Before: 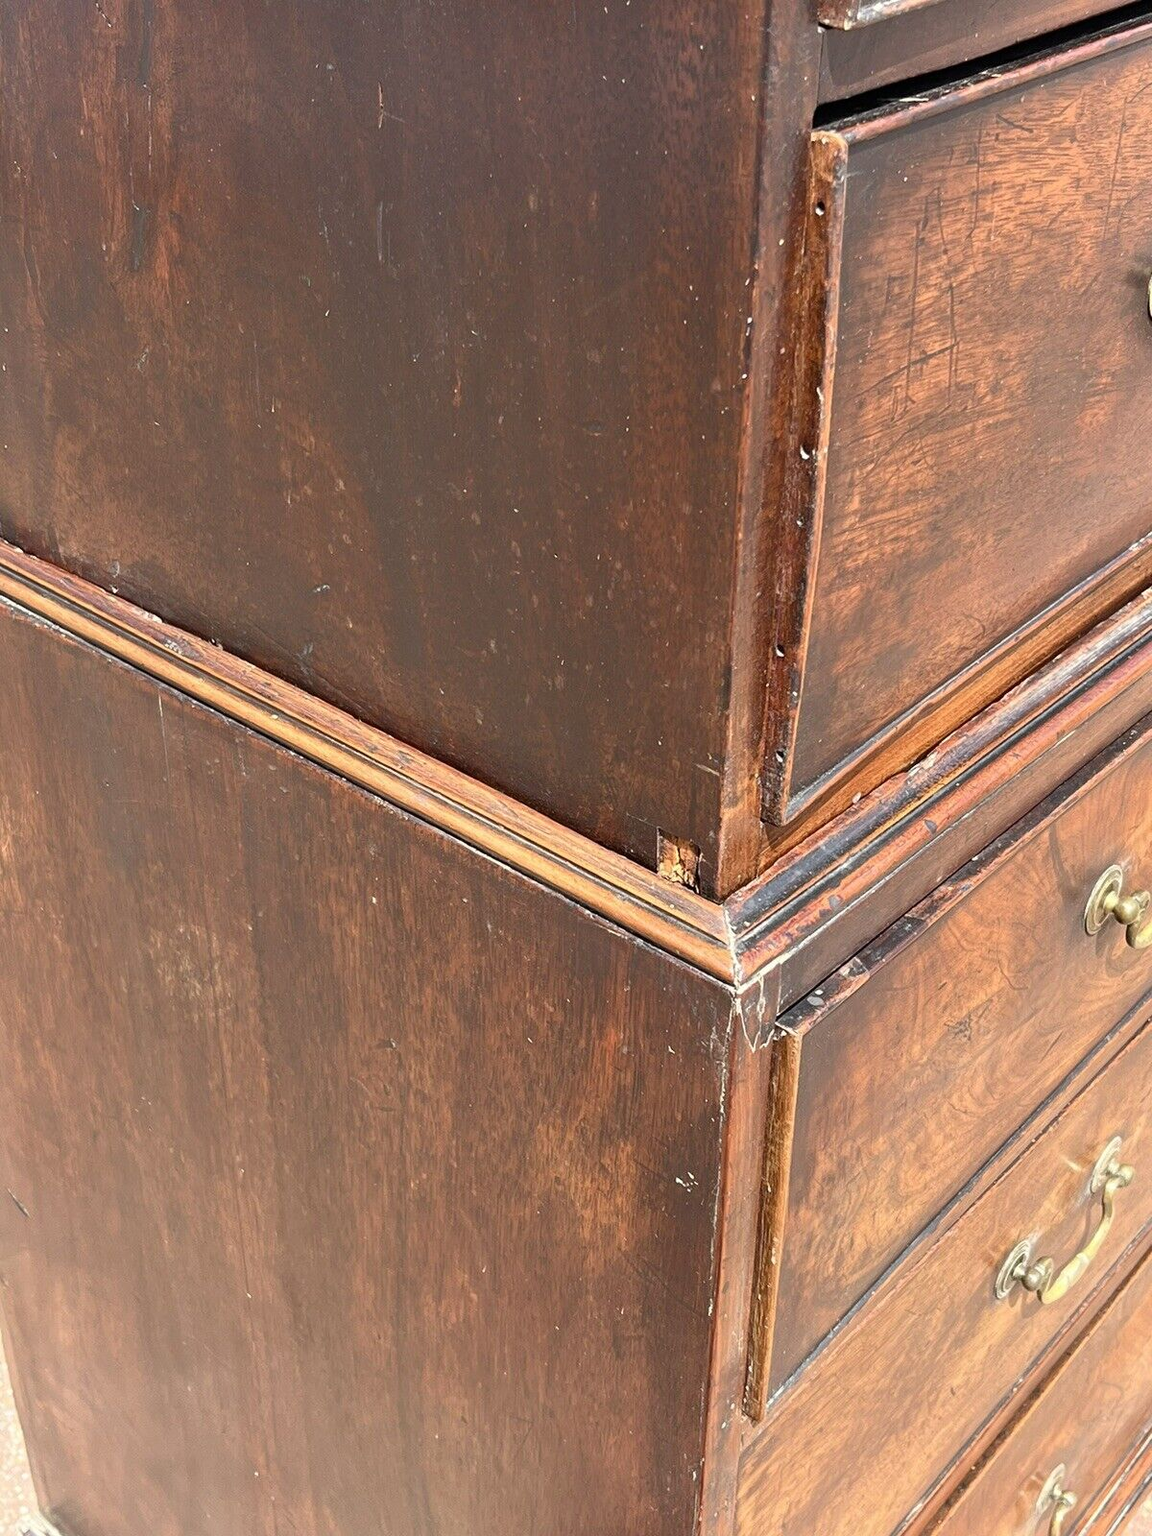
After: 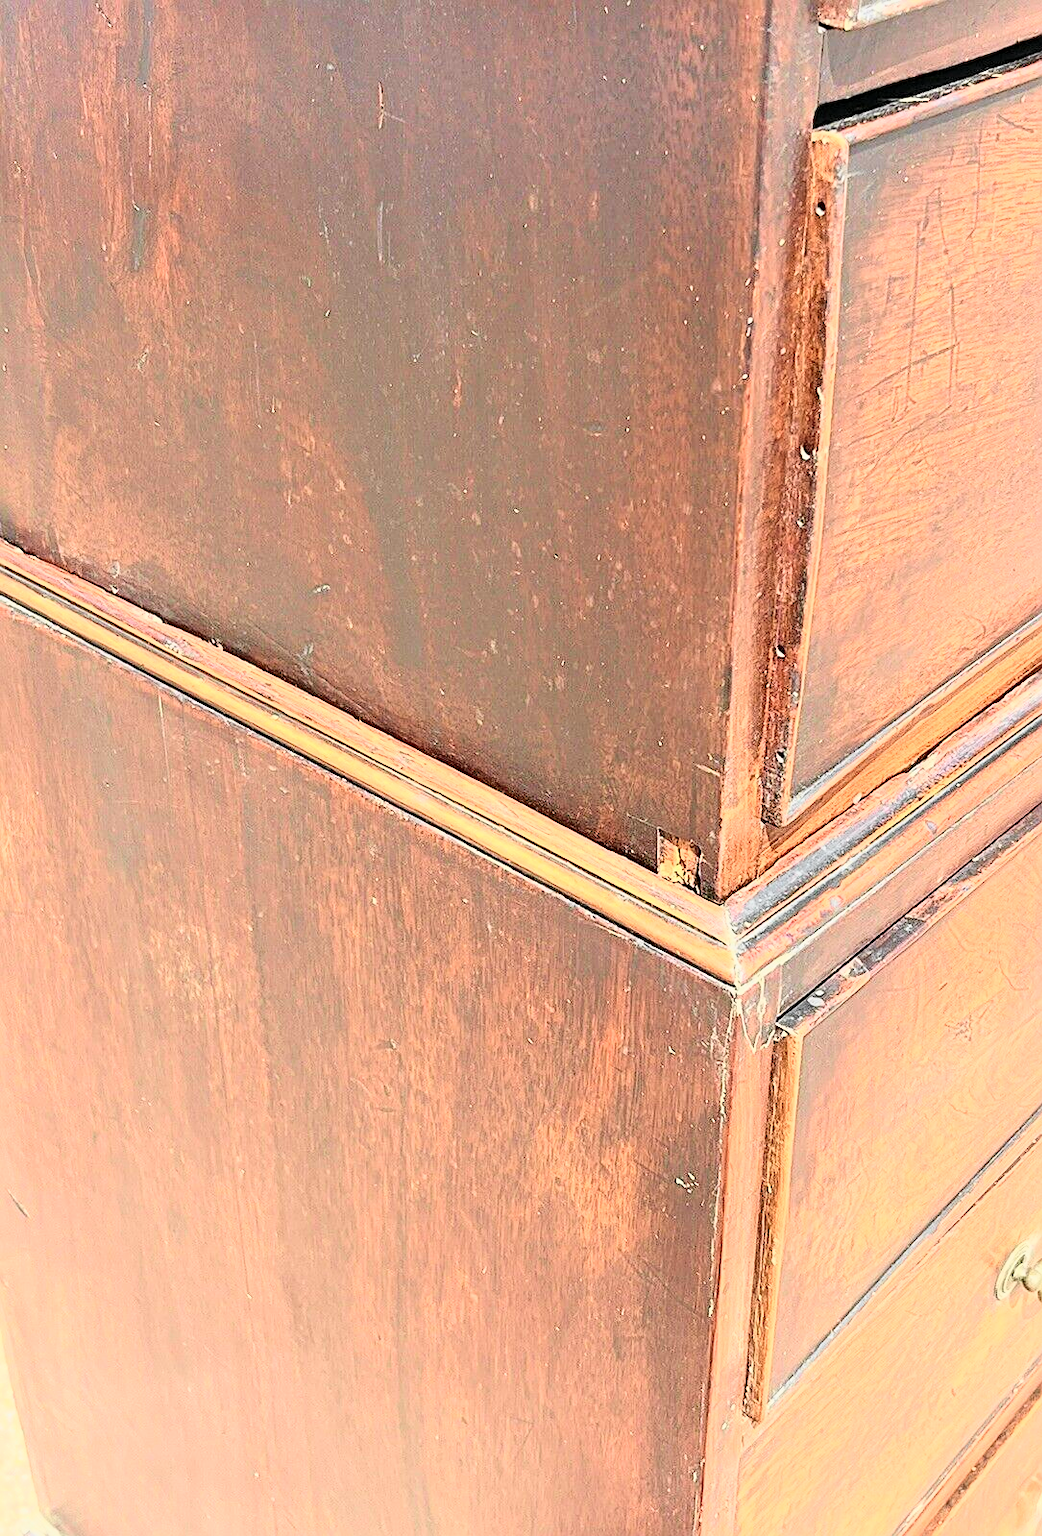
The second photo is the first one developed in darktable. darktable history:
sharpen: on, module defaults
global tonemap: drago (0.7, 100)
tone curve: curves: ch0 [(0, 0) (0.131, 0.094) (0.326, 0.386) (0.481, 0.623) (0.593, 0.764) (0.812, 0.933) (1, 0.974)]; ch1 [(0, 0) (0.366, 0.367) (0.475, 0.453) (0.494, 0.493) (0.504, 0.497) (0.553, 0.584) (1, 1)]; ch2 [(0, 0) (0.333, 0.346) (0.375, 0.375) (0.424, 0.43) (0.476, 0.492) (0.502, 0.503) (0.533, 0.556) (0.566, 0.599) (0.614, 0.653) (1, 1)], color space Lab, independent channels, preserve colors none
crop: right 9.509%, bottom 0.031%
